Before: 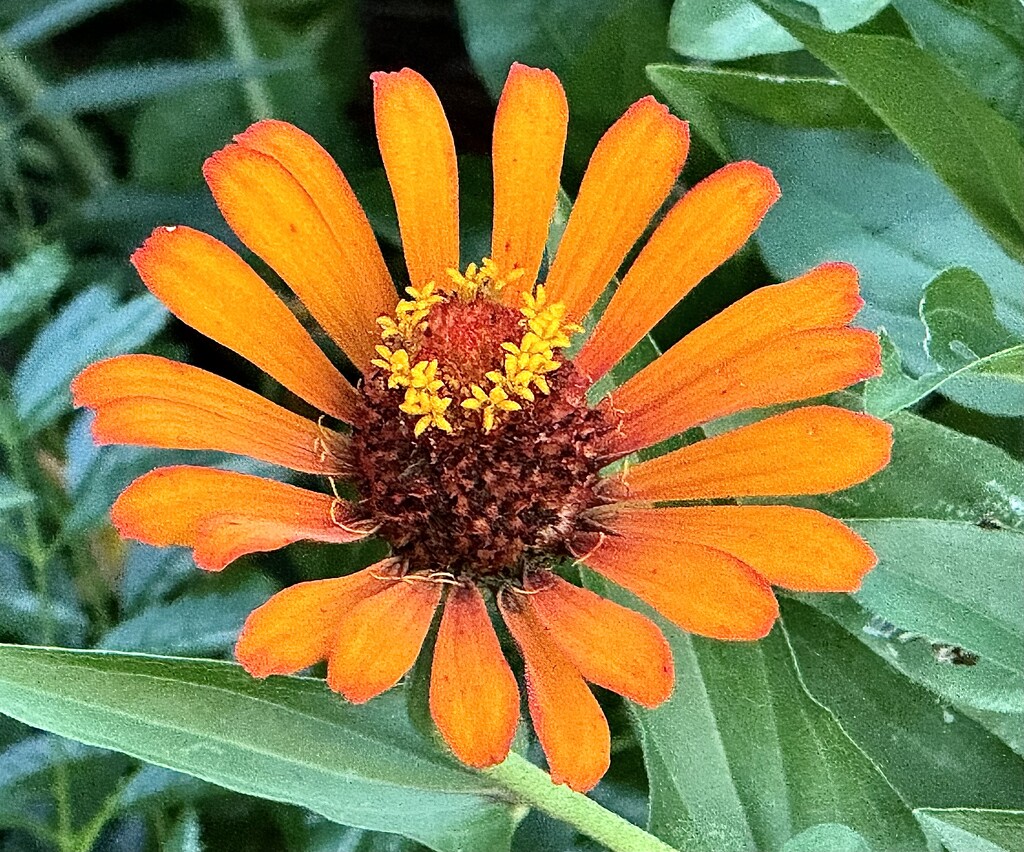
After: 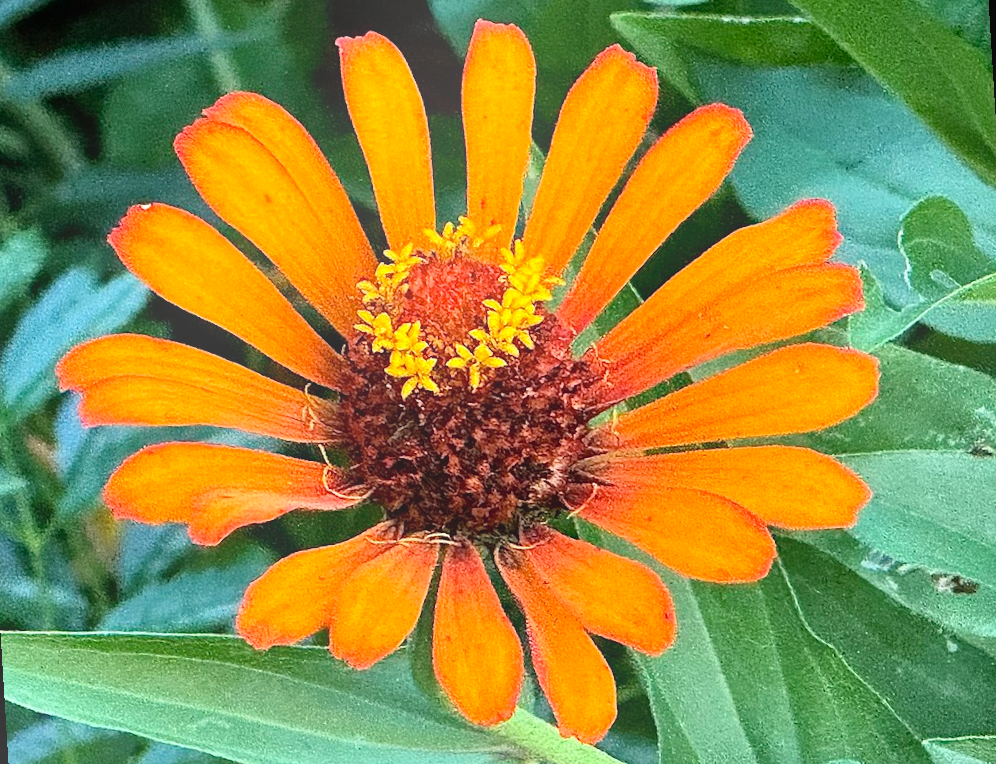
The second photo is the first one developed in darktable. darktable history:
bloom: on, module defaults
rotate and perspective: rotation -3.52°, crop left 0.036, crop right 0.964, crop top 0.081, crop bottom 0.919
